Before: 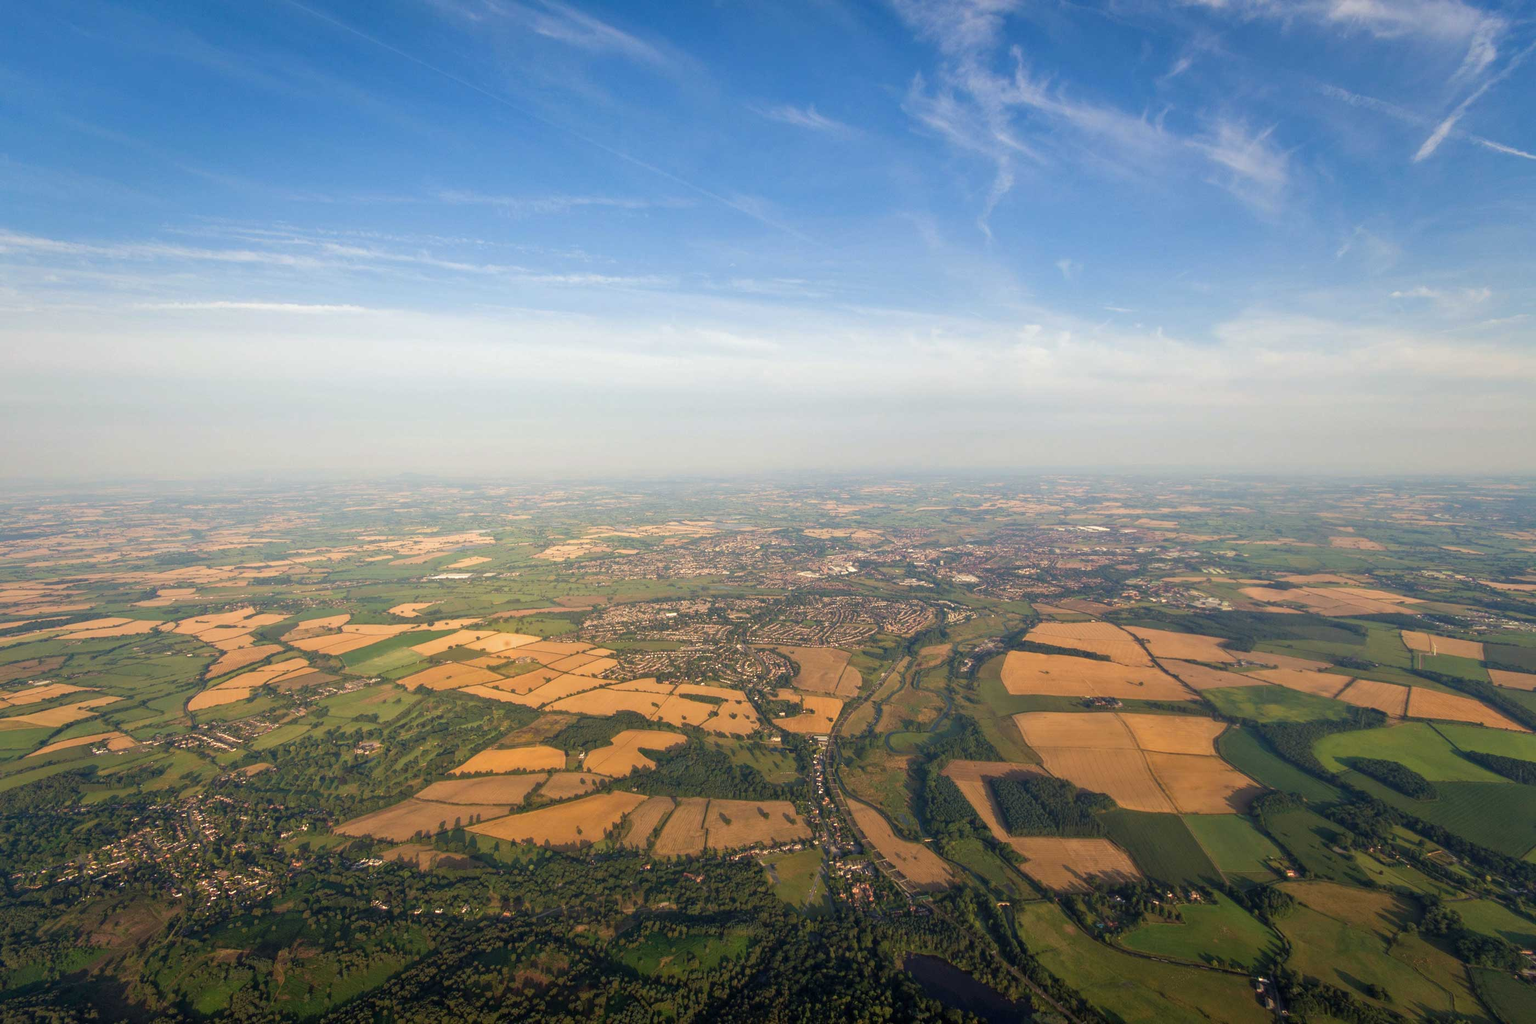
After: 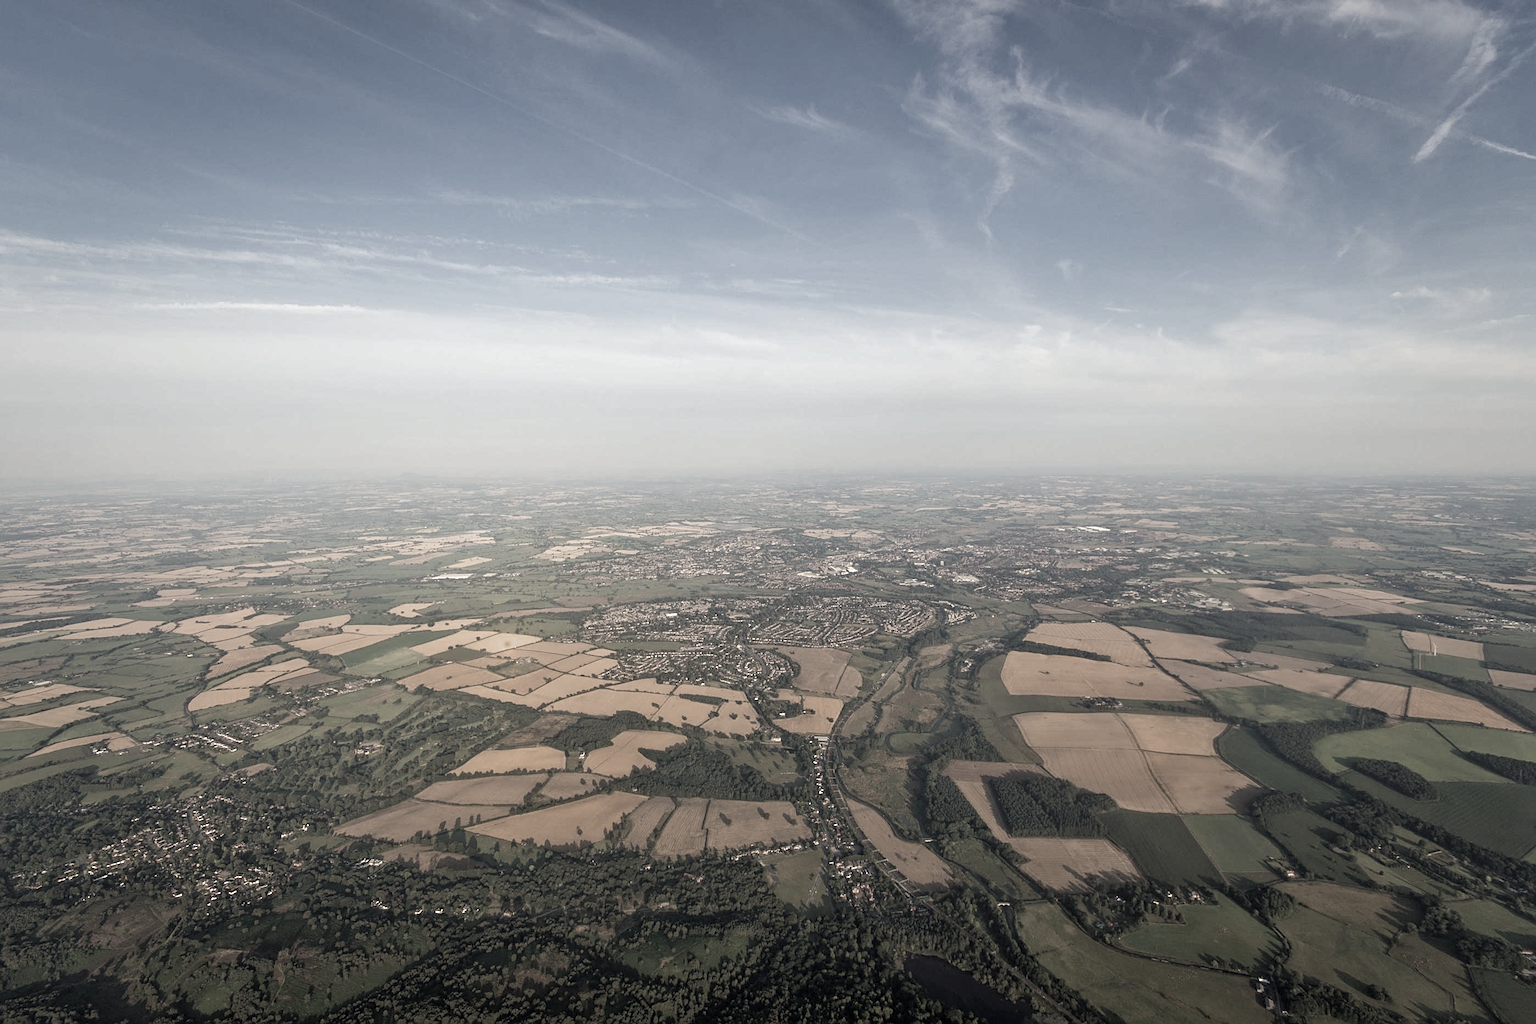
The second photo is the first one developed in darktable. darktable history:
sharpen: on, module defaults
color correction: saturation 0.3
